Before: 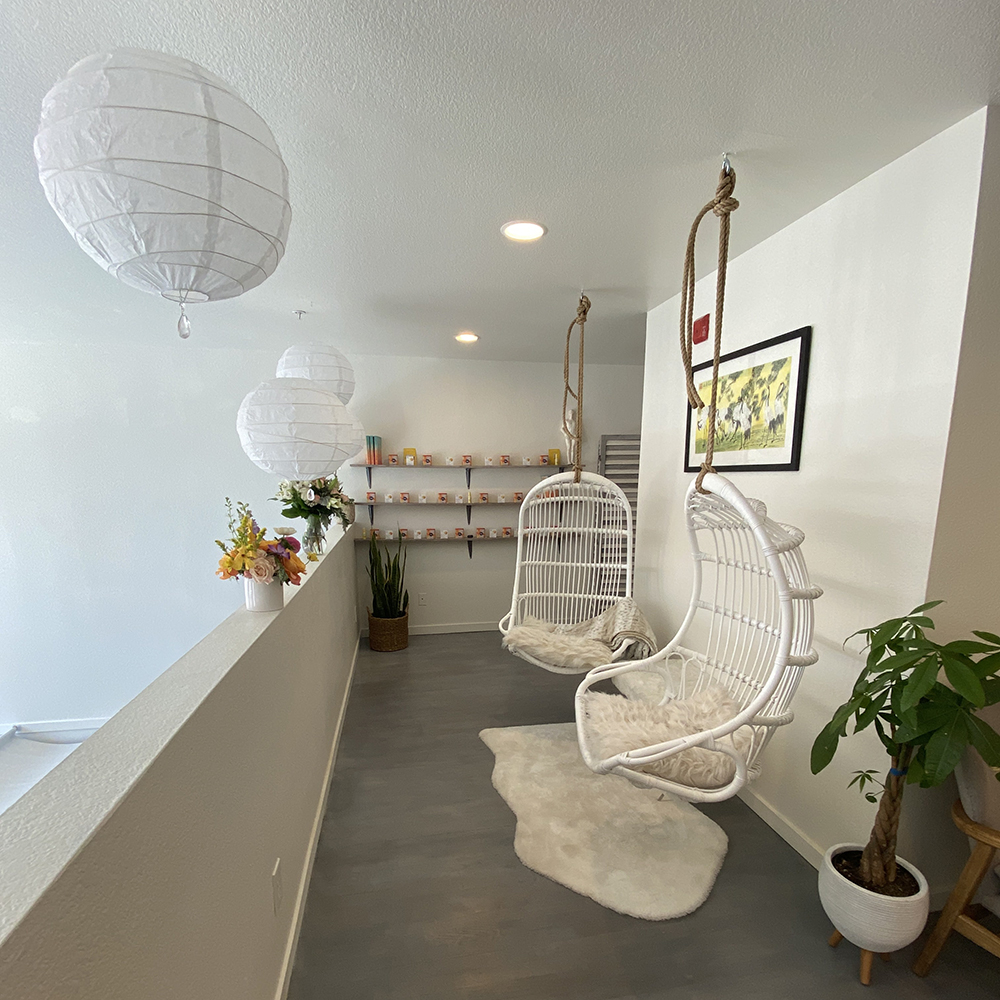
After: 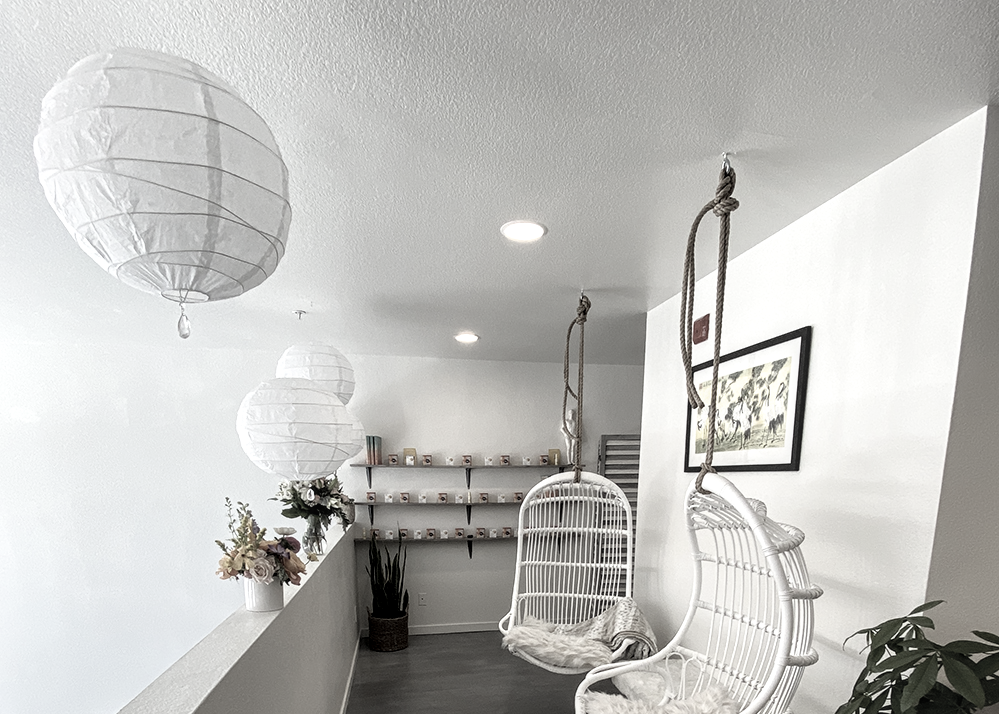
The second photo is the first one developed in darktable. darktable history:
filmic rgb: white relative exposure 2.34 EV, hardness 6.59
crop: bottom 28.576%
local contrast: on, module defaults
color correction: saturation 0.3
